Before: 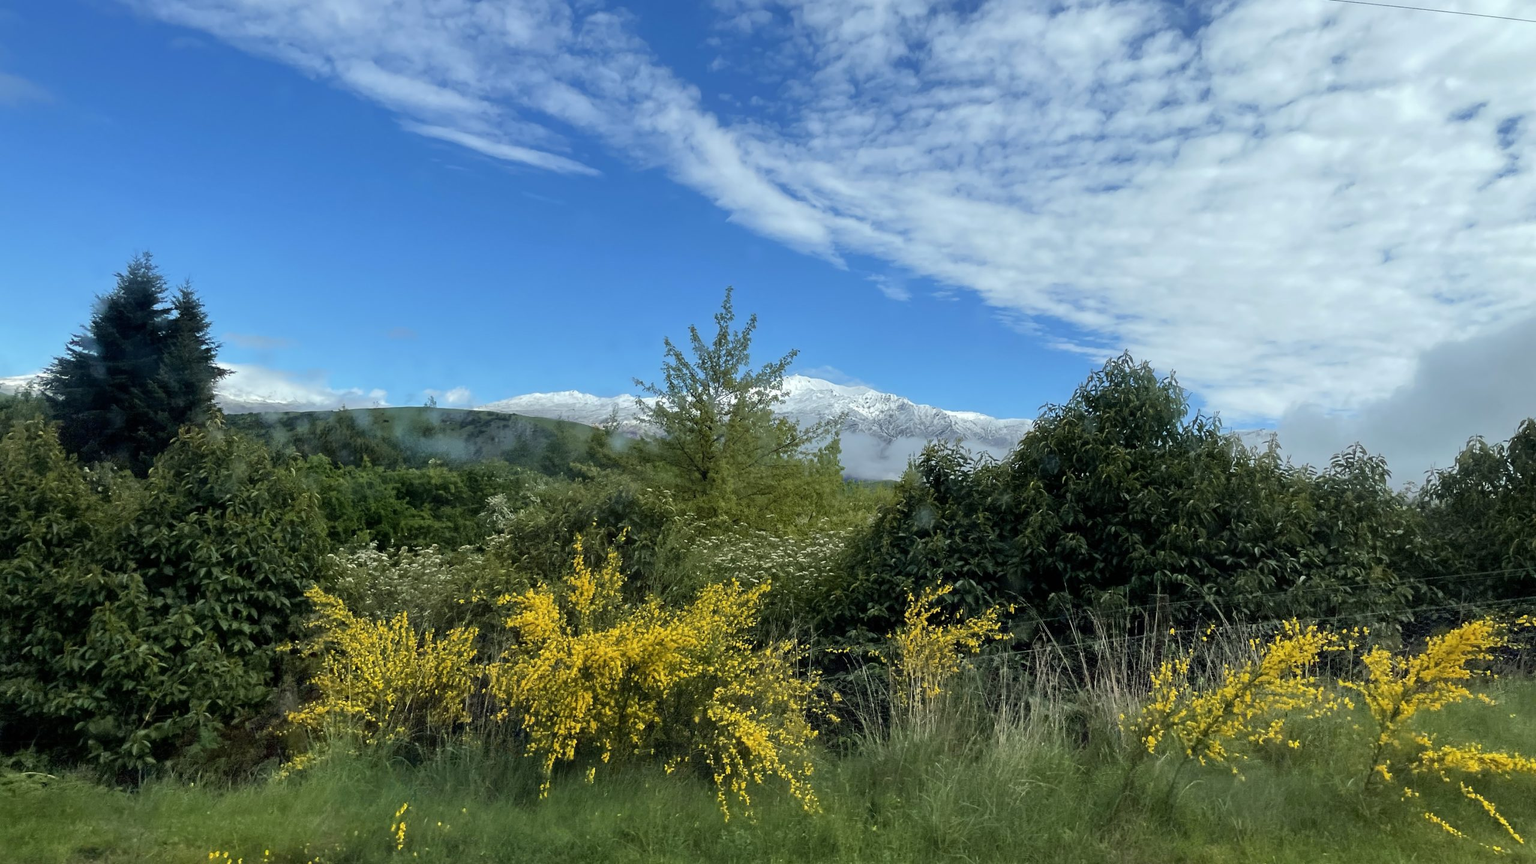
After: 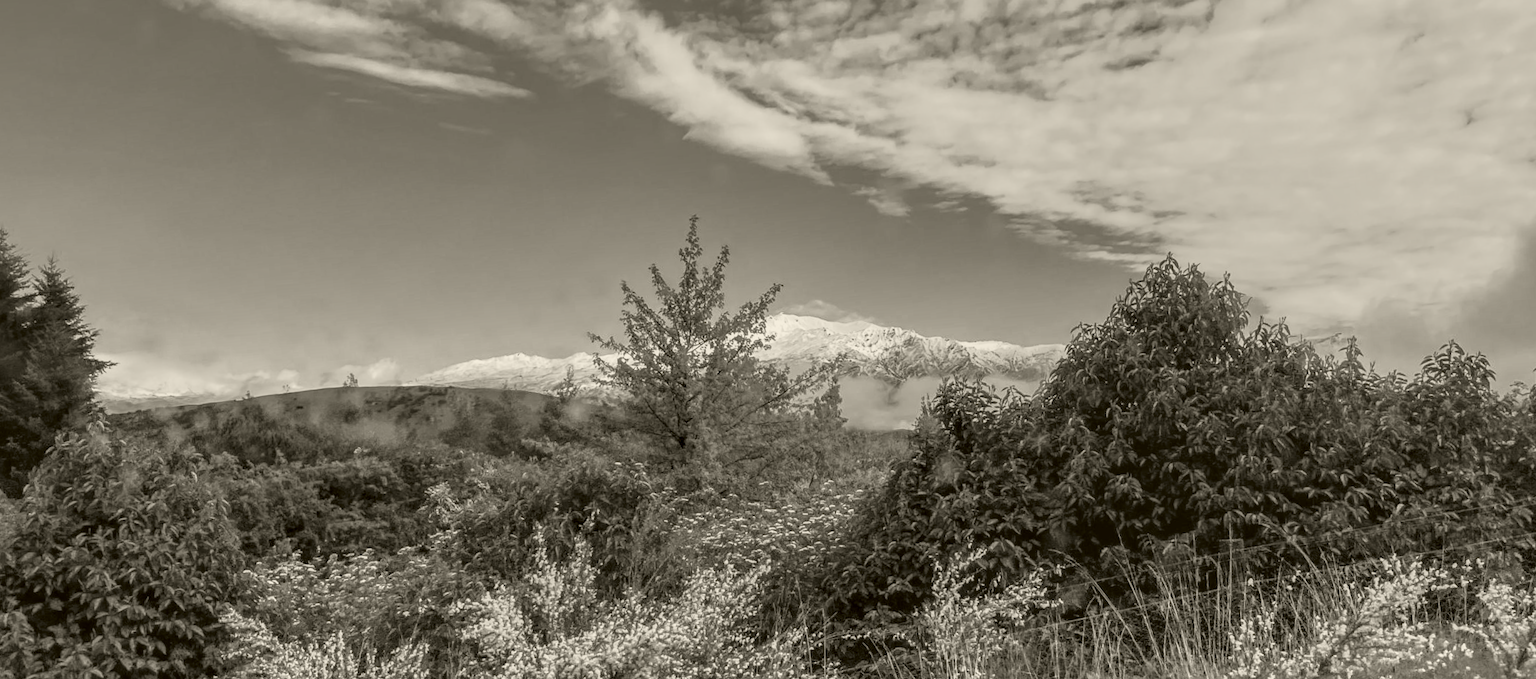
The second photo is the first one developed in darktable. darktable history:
crop: left 5.596%, top 10.314%, right 3.534%, bottom 19.395%
shadows and highlights: shadows 25, white point adjustment -3, highlights -30
exposure: black level correction 0, exposure 1.173 EV, compensate exposure bias true, compensate highlight preservation false
colorize: hue 41.44°, saturation 22%, source mix 60%, lightness 10.61%
rotate and perspective: rotation -4.57°, crop left 0.054, crop right 0.944, crop top 0.087, crop bottom 0.914
local contrast: highlights 19%, detail 186%
